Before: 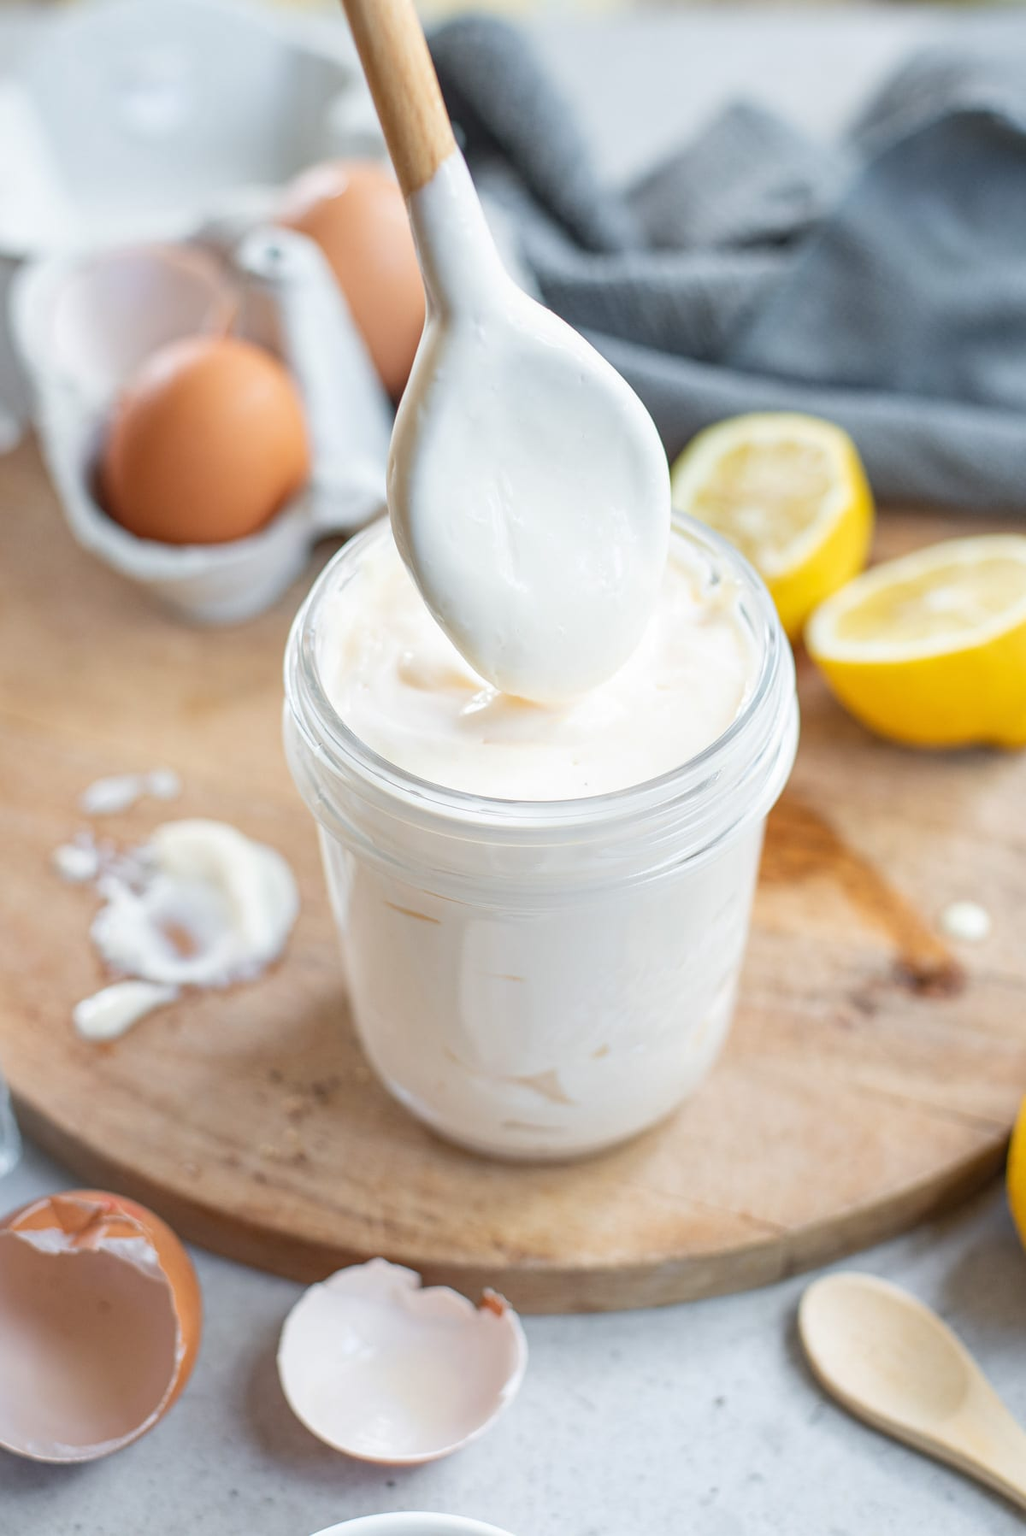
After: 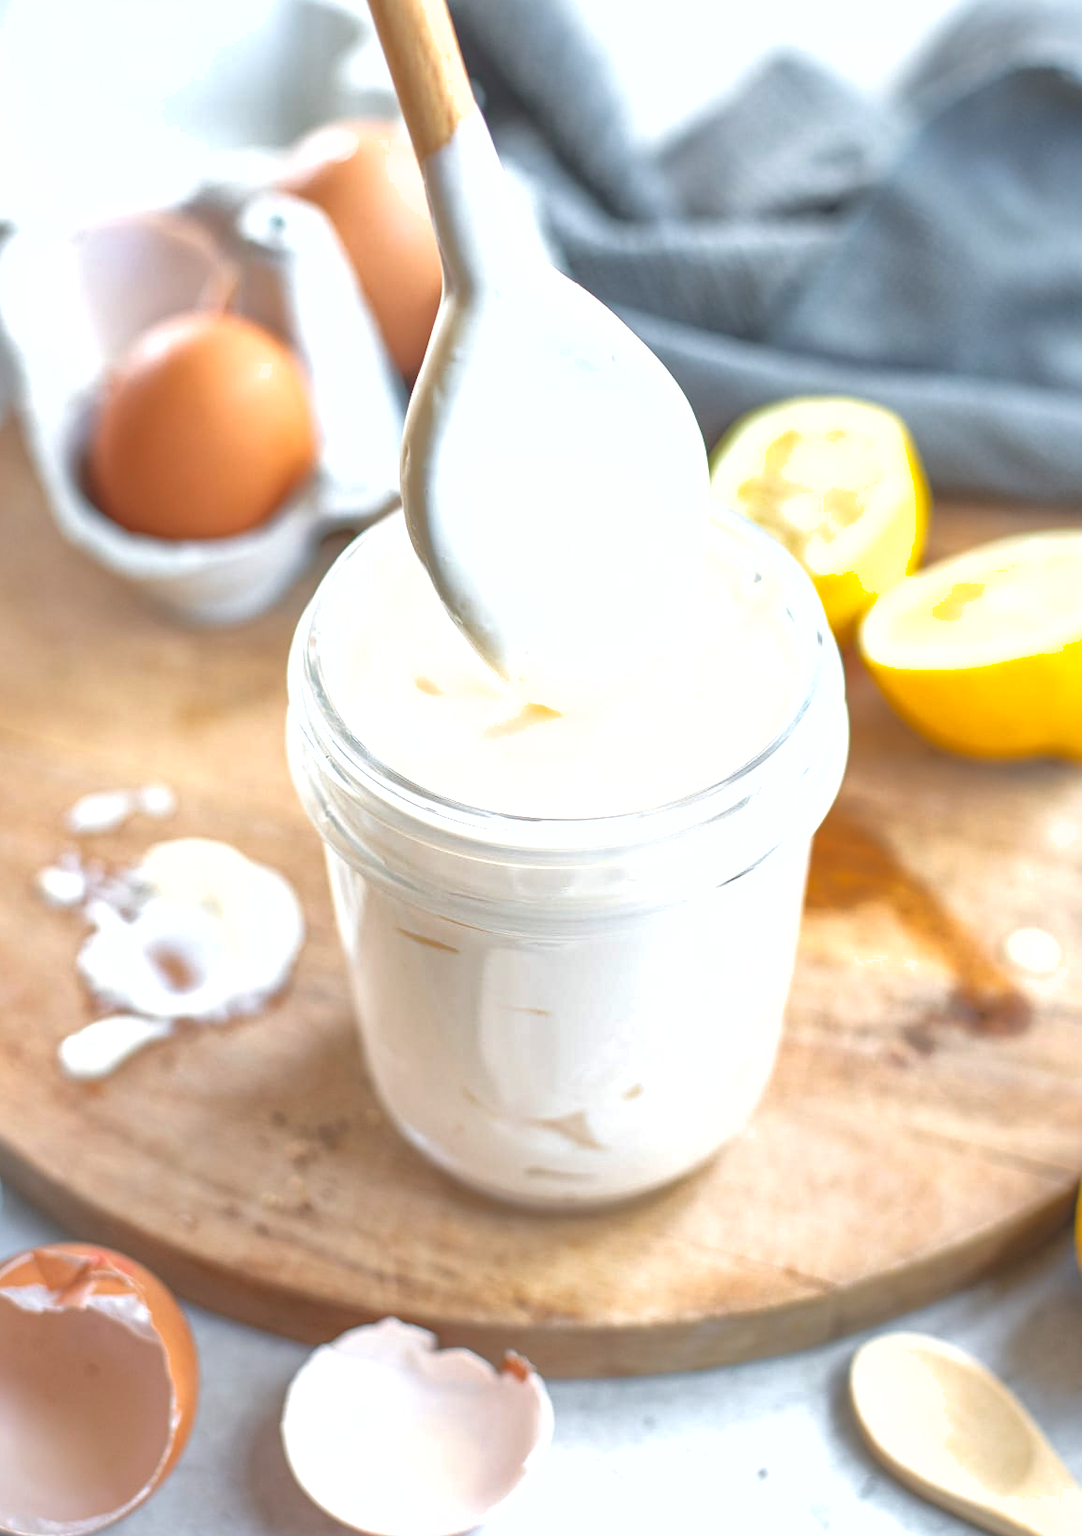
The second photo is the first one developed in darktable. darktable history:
exposure: black level correction -0.005, exposure 0.622 EV, compensate highlight preservation false
crop: left 1.964%, top 3.251%, right 1.122%, bottom 4.933%
shadows and highlights: on, module defaults
tone equalizer: on, module defaults
